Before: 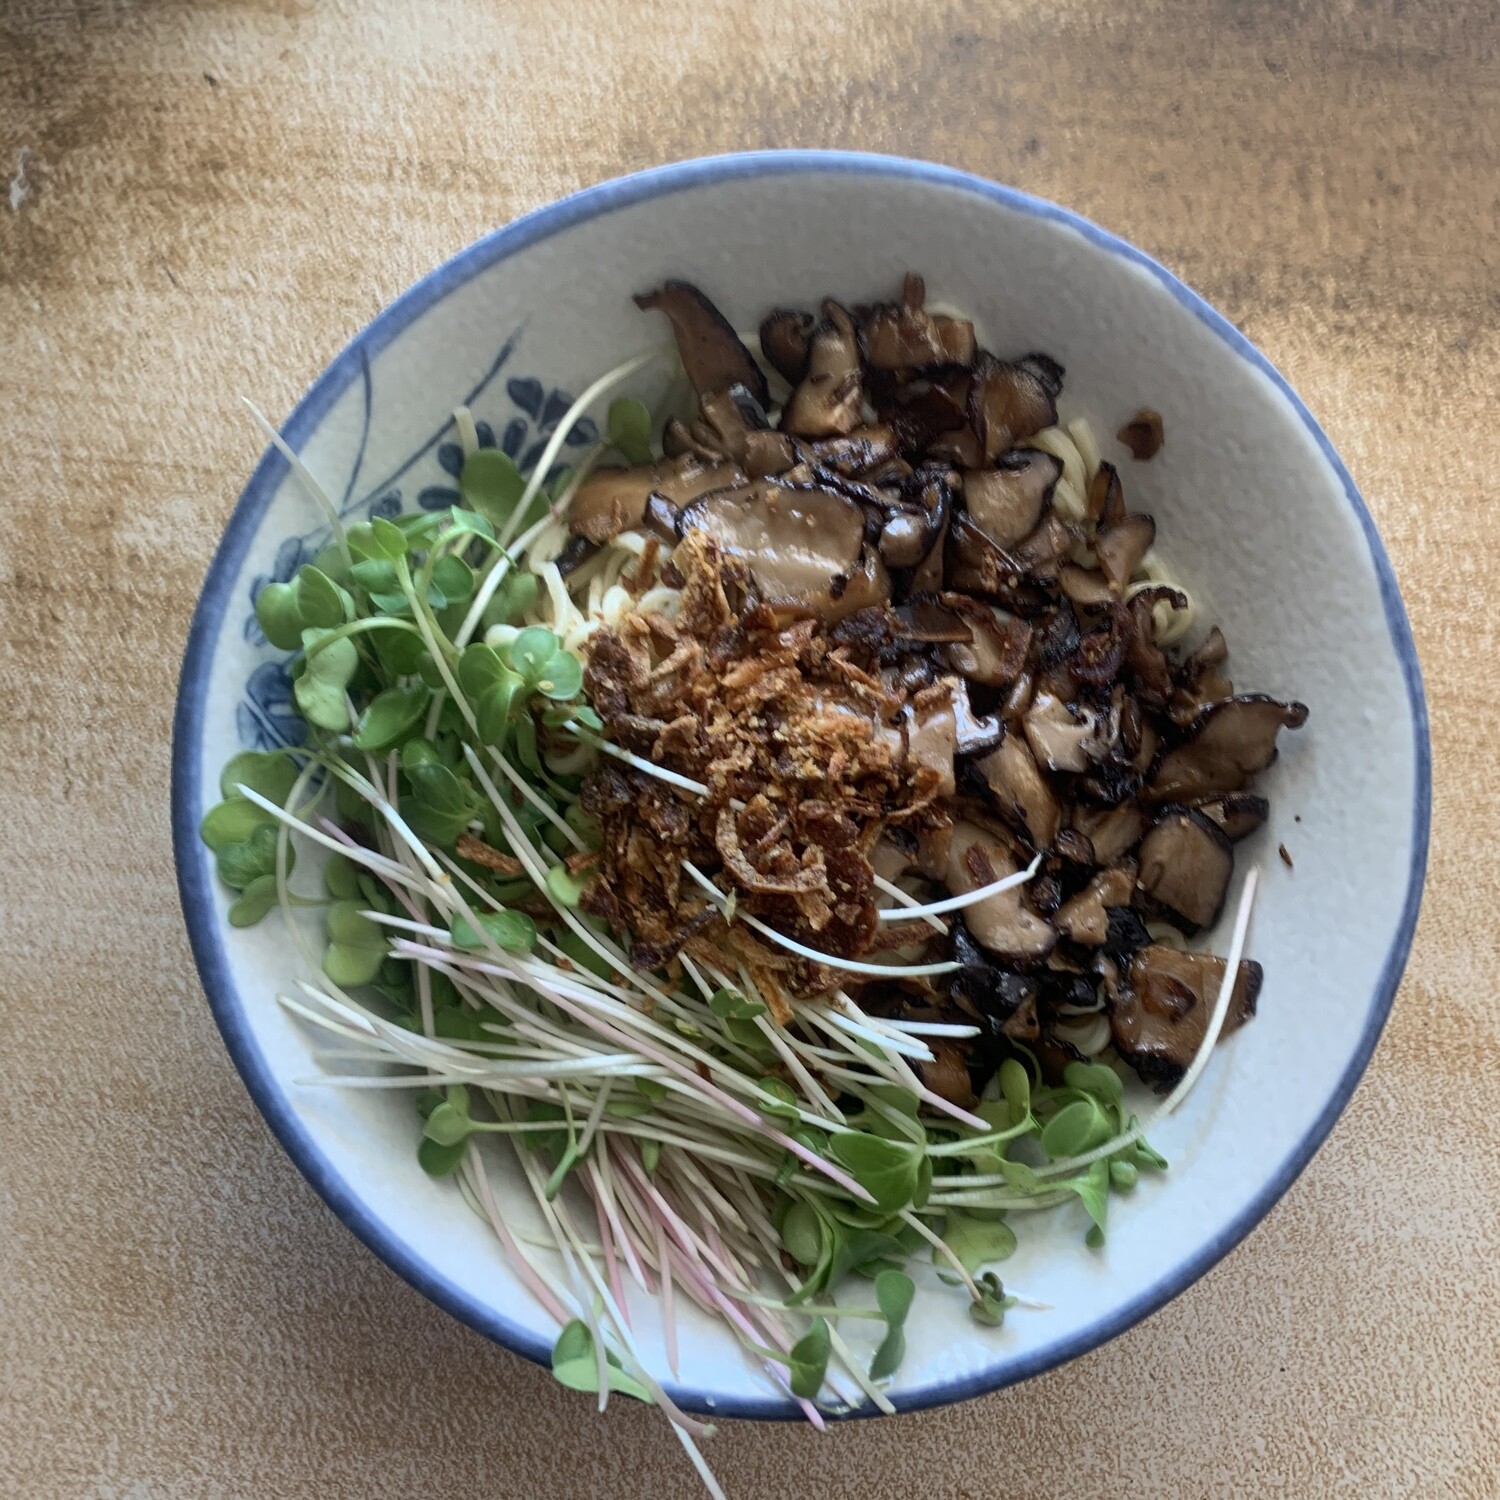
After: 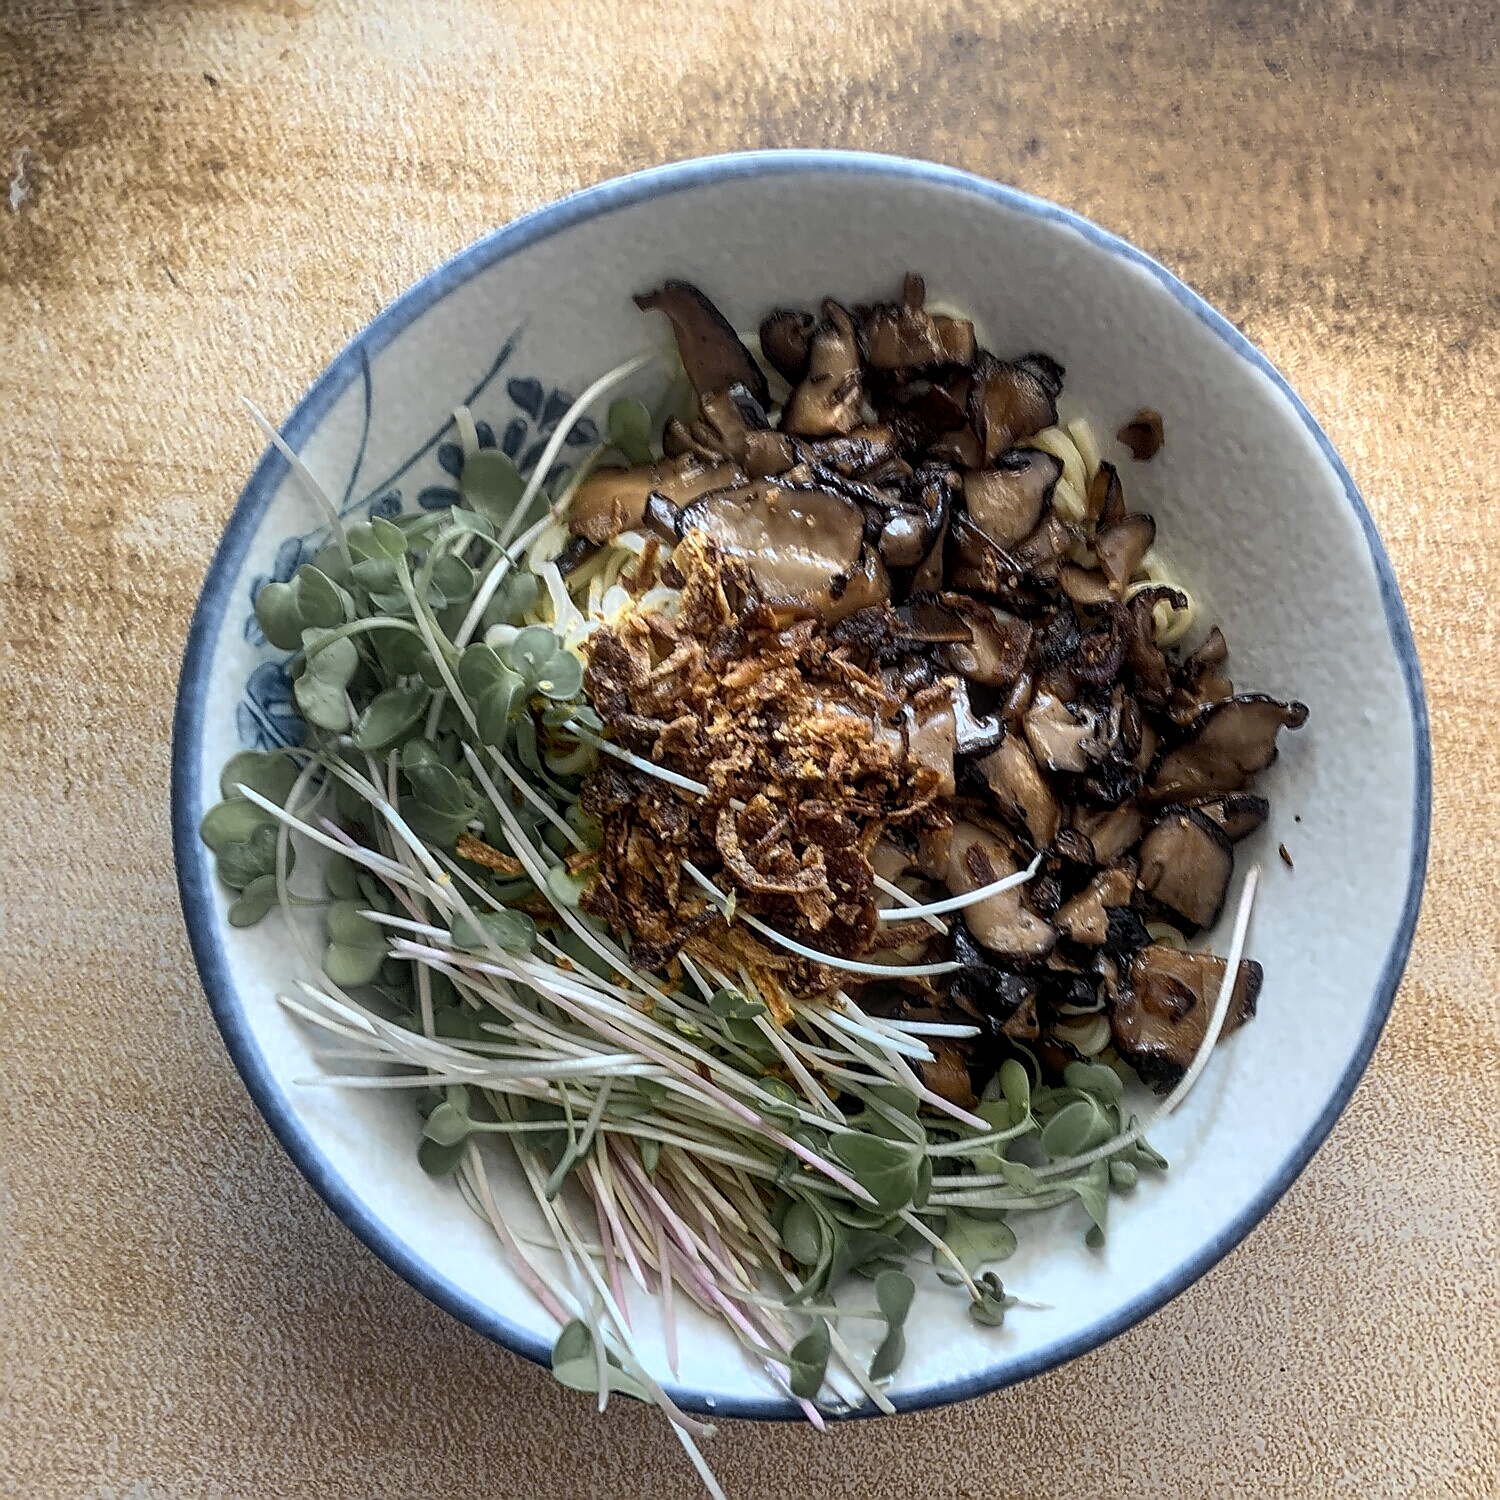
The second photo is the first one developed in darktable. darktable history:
sharpen: radius 1.374, amount 1.256, threshold 0.789
color zones: curves: ch0 [(0.004, 0.306) (0.107, 0.448) (0.252, 0.656) (0.41, 0.398) (0.595, 0.515) (0.768, 0.628)]; ch1 [(0.07, 0.323) (0.151, 0.452) (0.252, 0.608) (0.346, 0.221) (0.463, 0.189) (0.61, 0.368) (0.735, 0.395) (0.921, 0.412)]; ch2 [(0, 0.476) (0.132, 0.512) (0.243, 0.512) (0.397, 0.48) (0.522, 0.376) (0.634, 0.536) (0.761, 0.46)]
local contrast: on, module defaults
